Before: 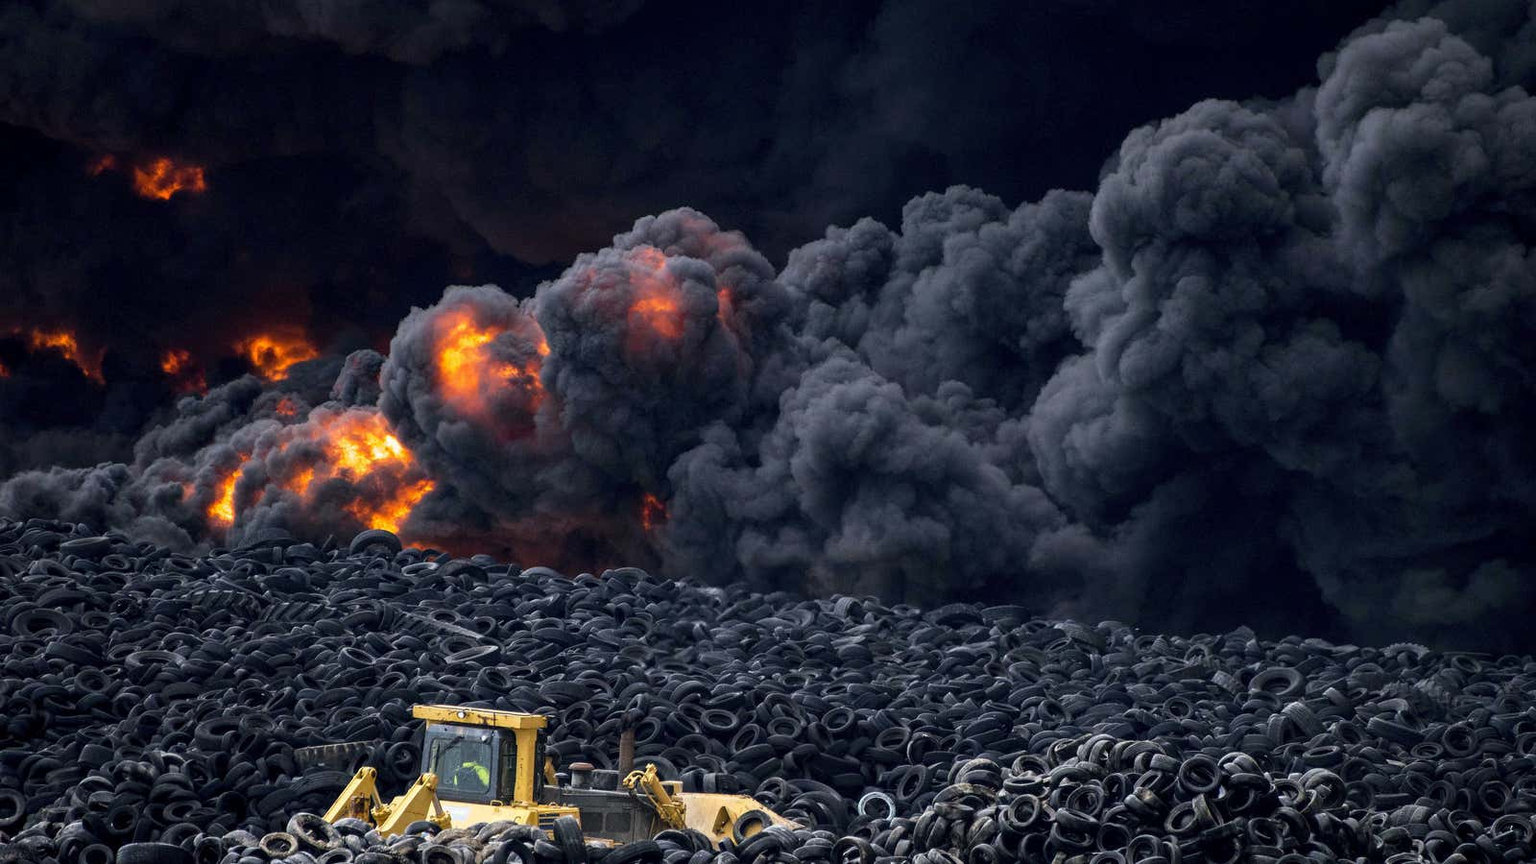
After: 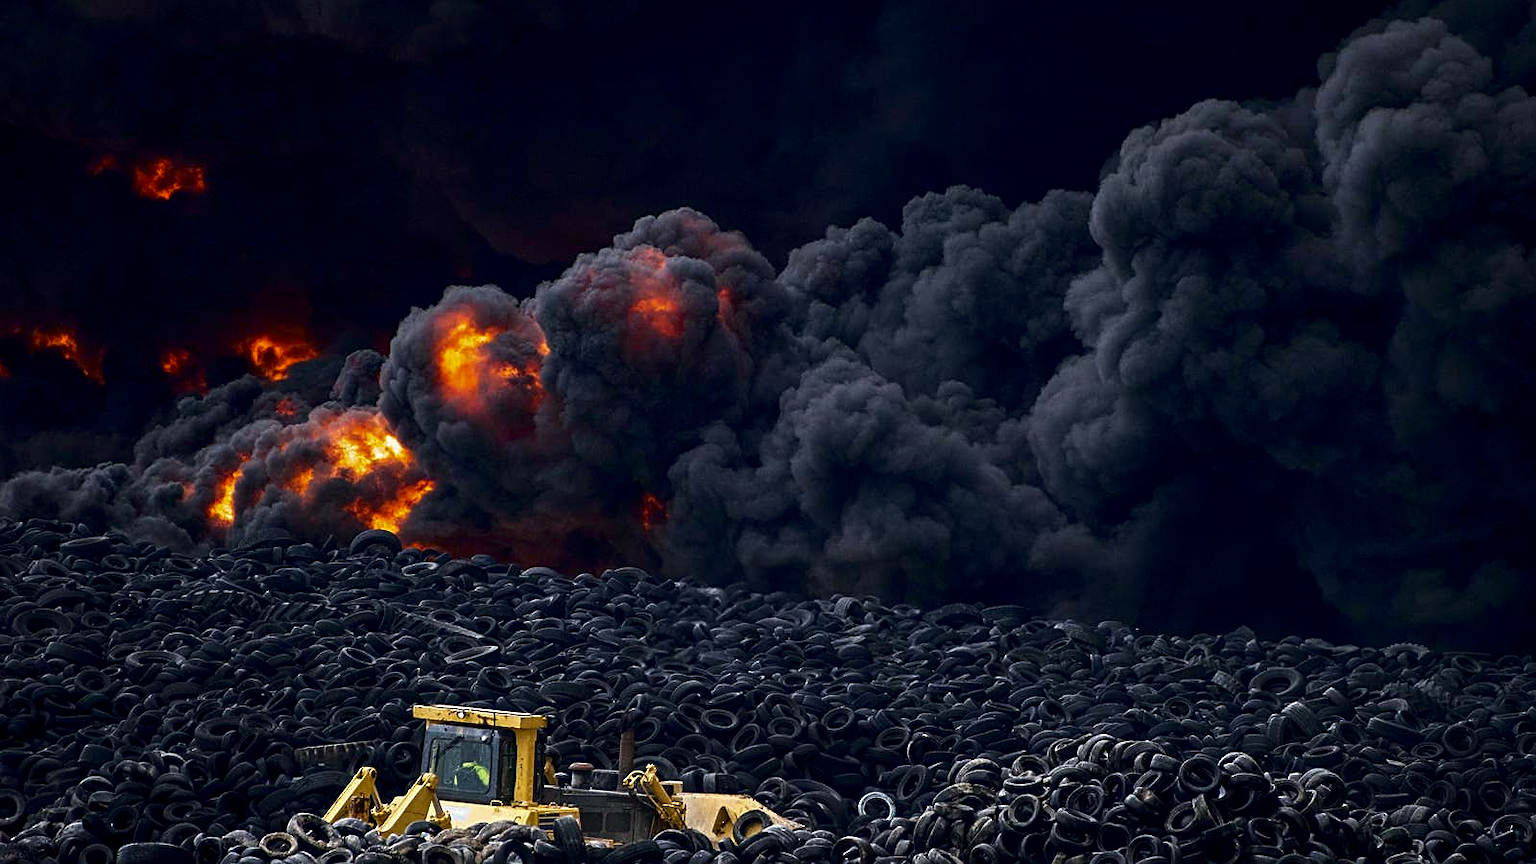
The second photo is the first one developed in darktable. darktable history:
sharpen: on, module defaults
contrast brightness saturation: brightness -0.205, saturation 0.076
